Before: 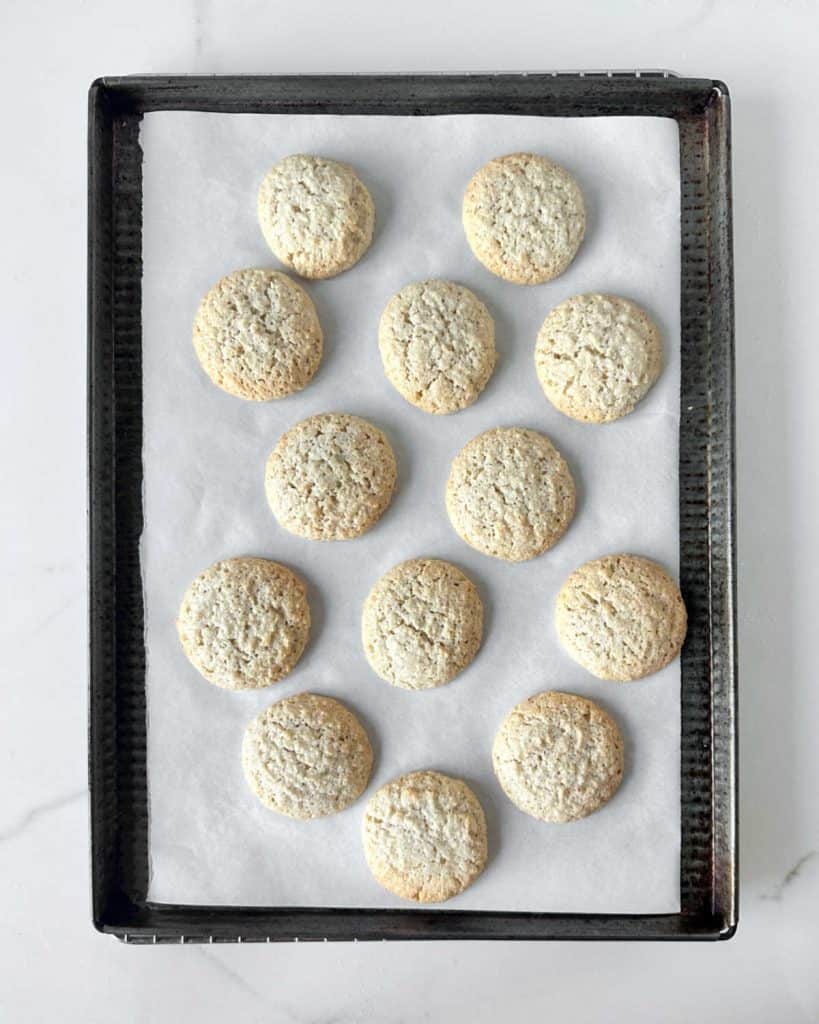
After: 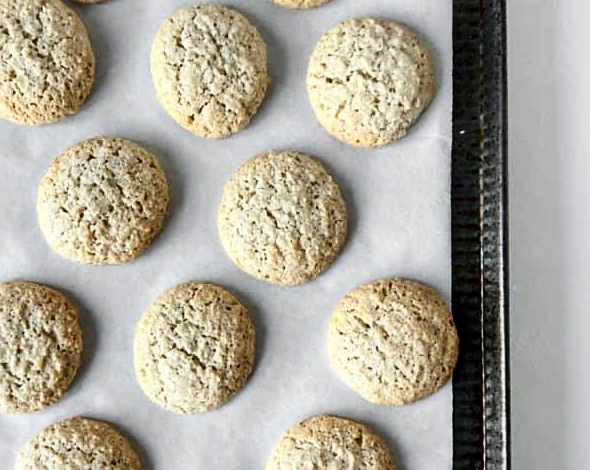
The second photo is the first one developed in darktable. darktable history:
sharpen: amount 0.2
crop and rotate: left 27.938%, top 27.046%, bottom 27.046%
contrast brightness saturation: contrast 0.24, brightness -0.24, saturation 0.14
